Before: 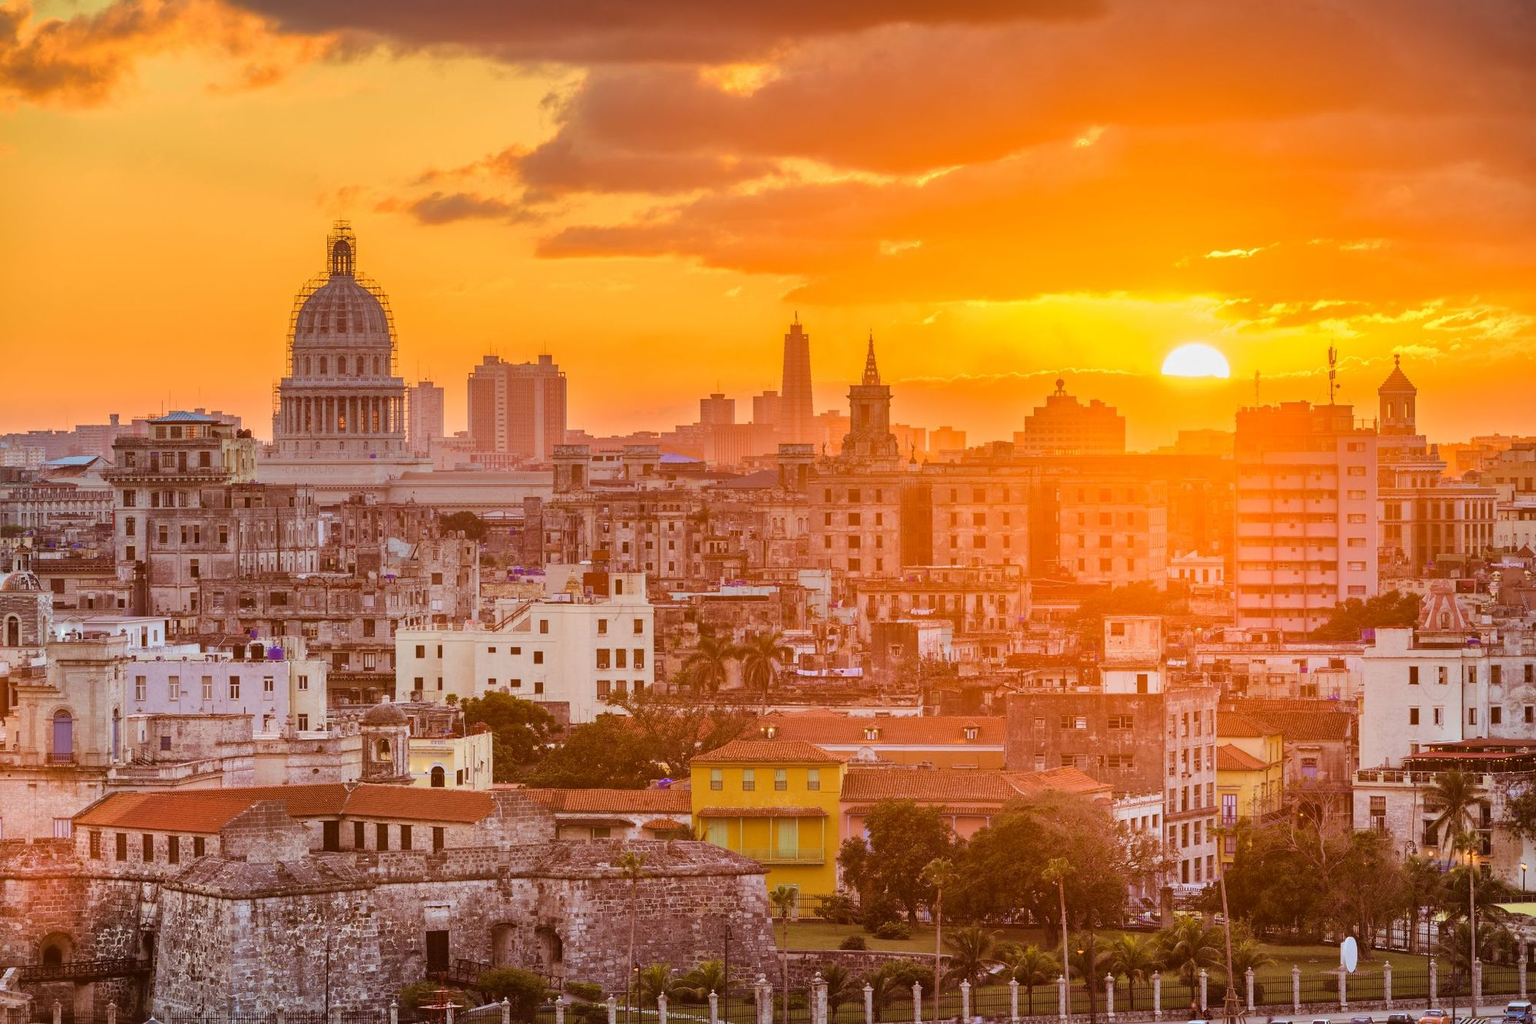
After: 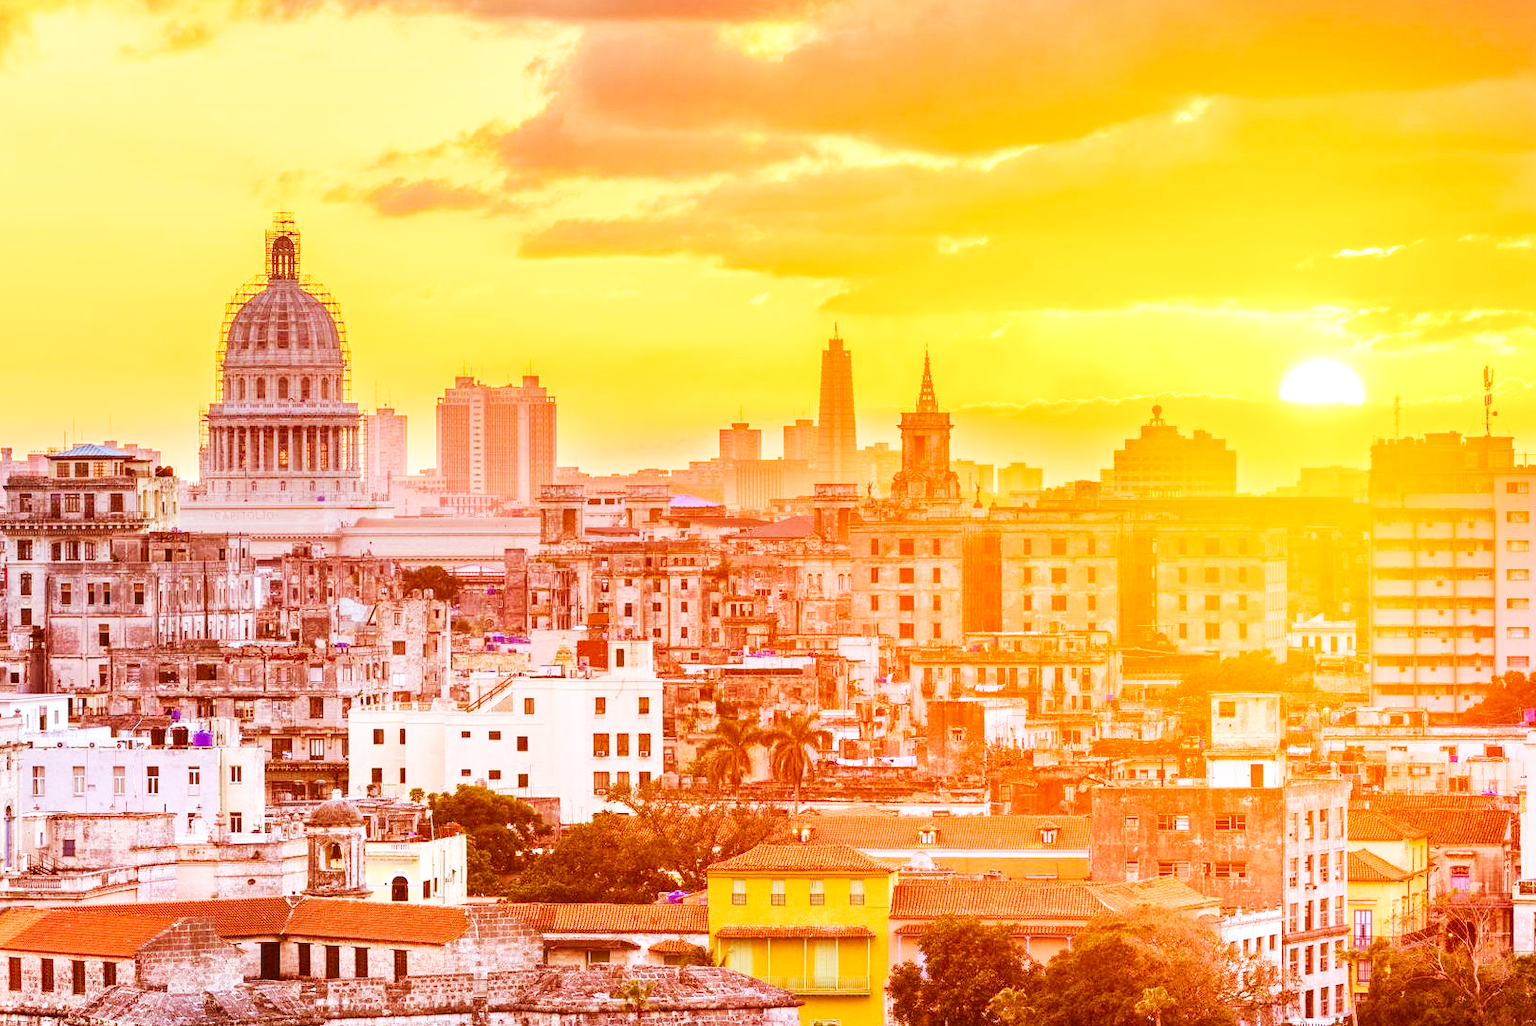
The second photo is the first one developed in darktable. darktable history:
color calibration: illuminant as shot in camera, x 0.358, y 0.373, temperature 4628.91 K
local contrast: highlights 103%, shadows 97%, detail 119%, midtone range 0.2
base curve: curves: ch0 [(0, 0) (0.007, 0.004) (0.027, 0.03) (0.046, 0.07) (0.207, 0.54) (0.442, 0.872) (0.673, 0.972) (1, 1)], preserve colors none
crop and rotate: left 7.121%, top 4.558%, right 10.634%, bottom 12.988%
